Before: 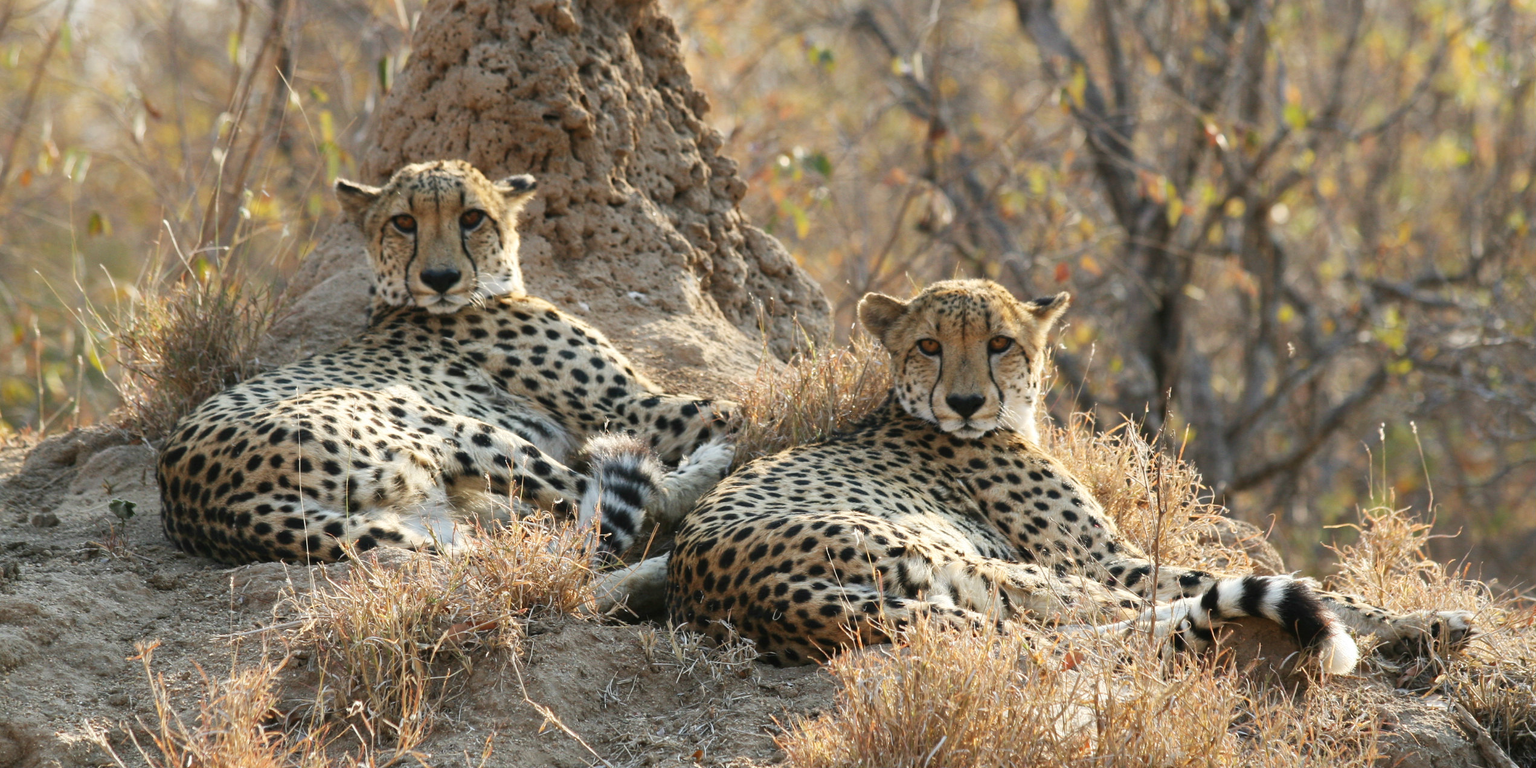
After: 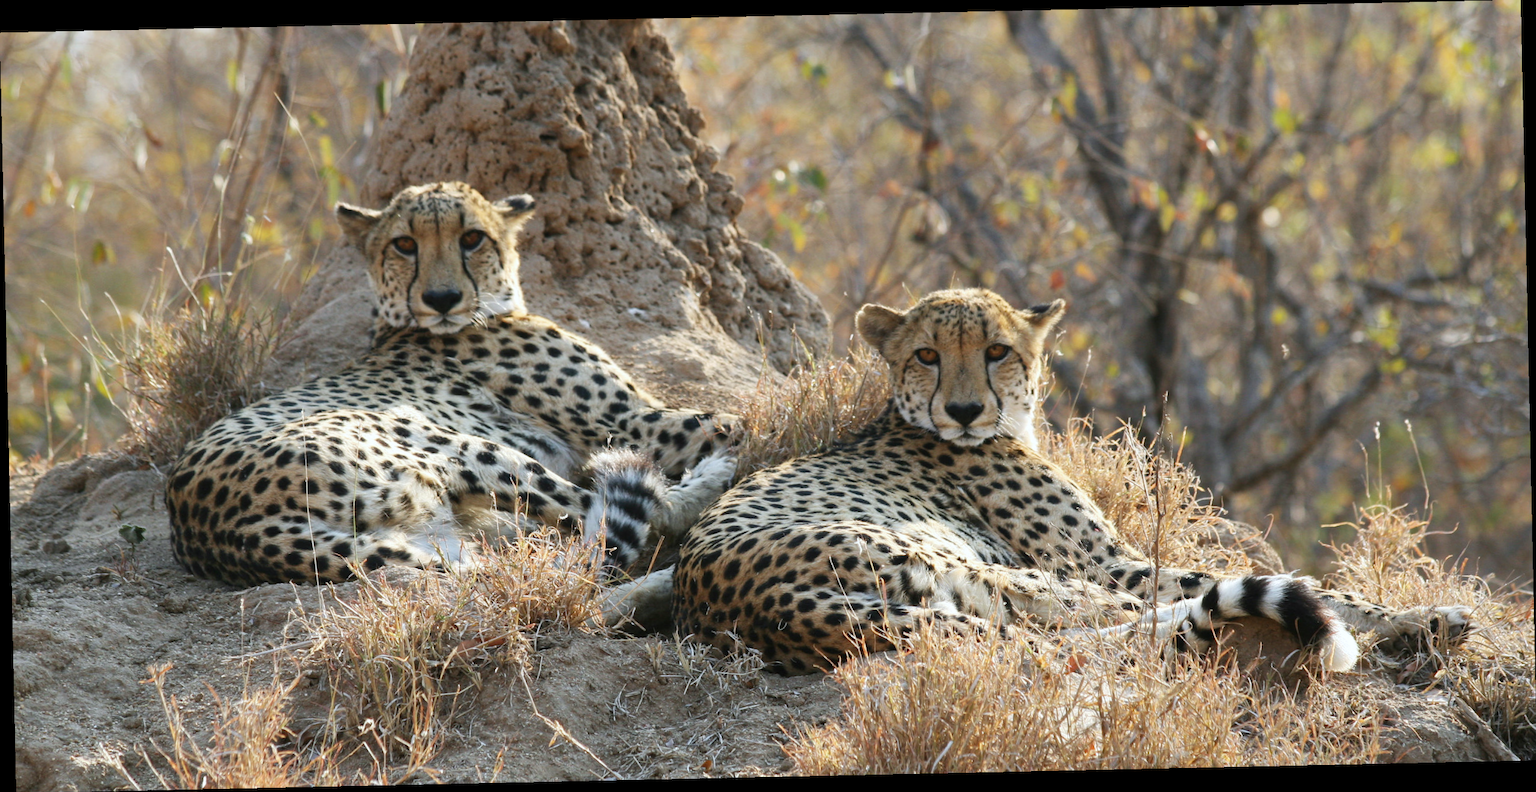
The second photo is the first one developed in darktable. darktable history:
rotate and perspective: rotation -1.24°, automatic cropping off
white balance: red 0.974, blue 1.044
